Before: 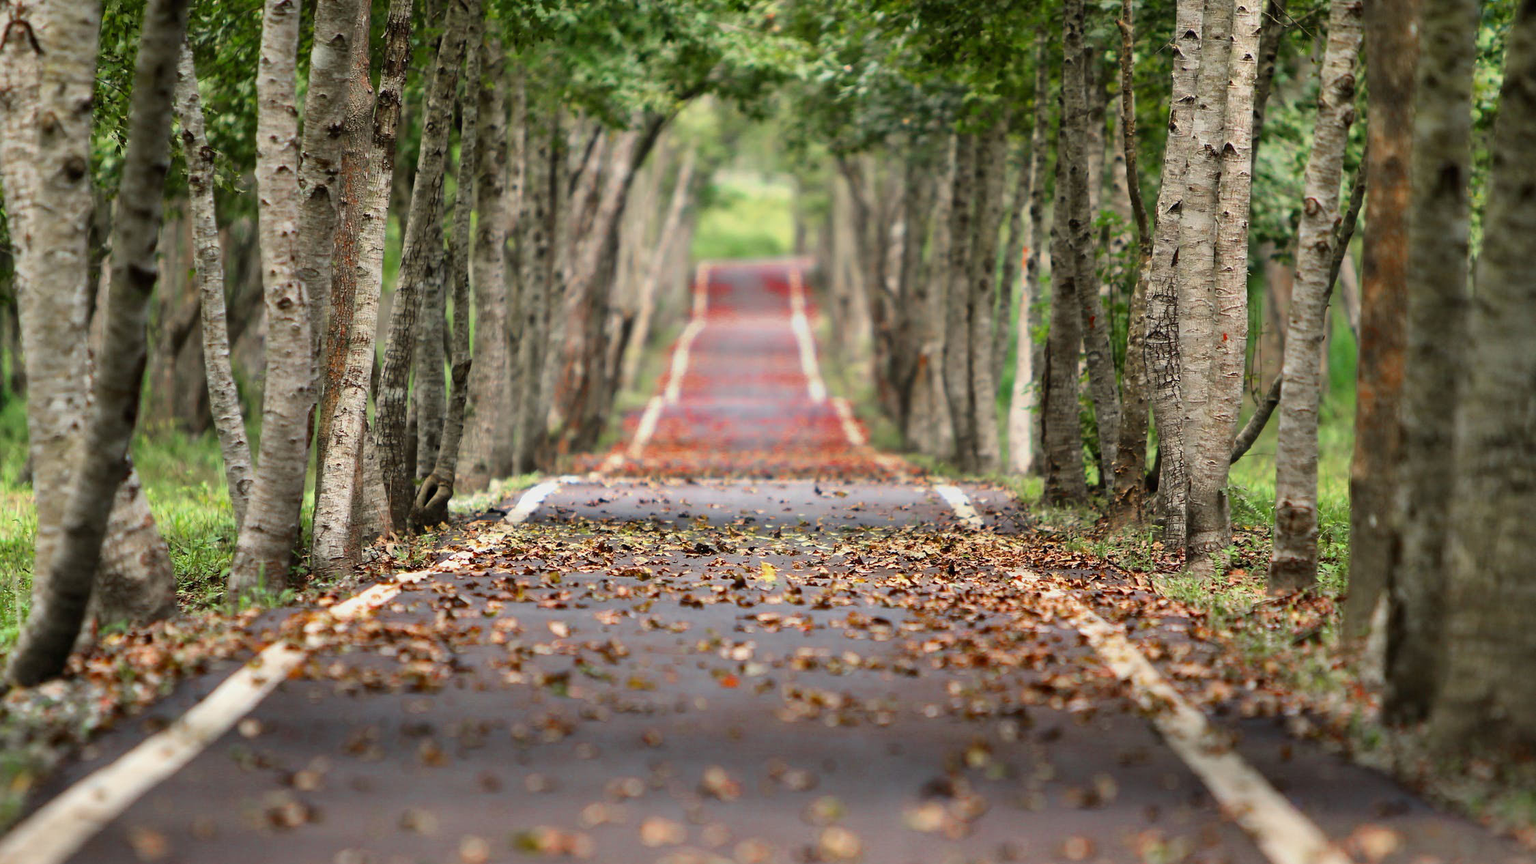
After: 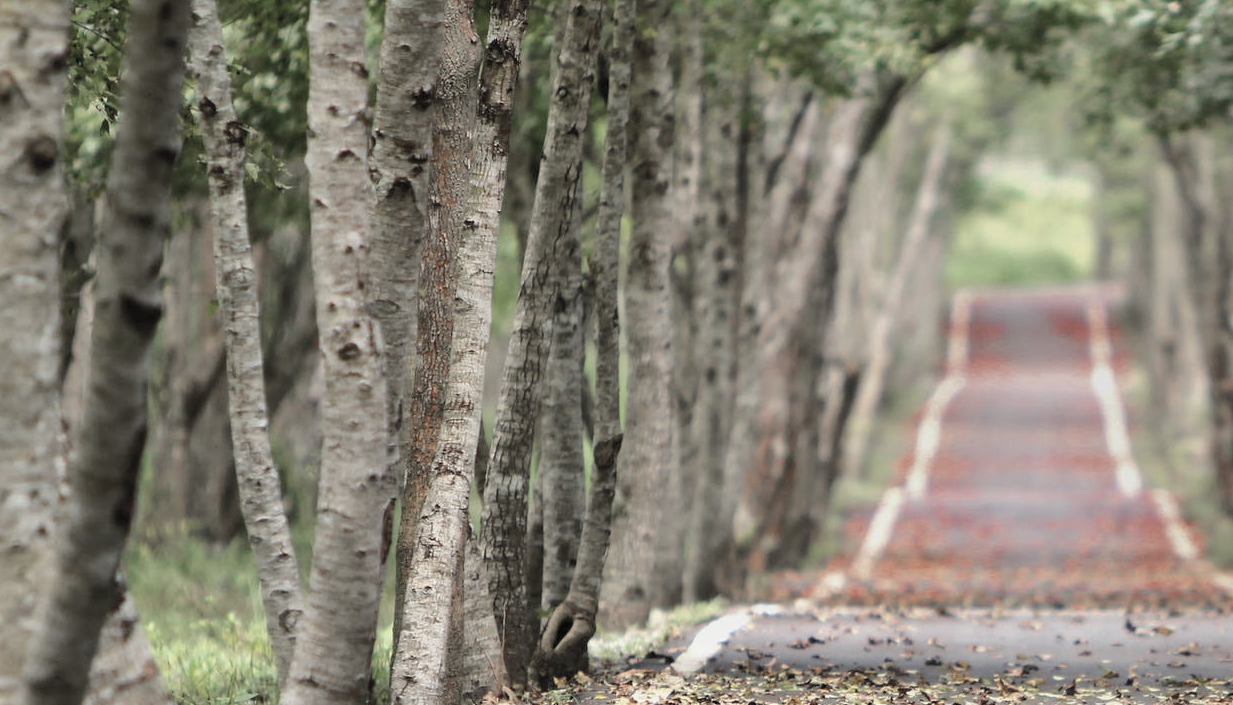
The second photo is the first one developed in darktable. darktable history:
crop and rotate: left 3.042%, top 7.406%, right 42.135%, bottom 36.851%
tone curve: curves: ch0 [(0, 0) (0.003, 0.002) (0.011, 0.009) (0.025, 0.021) (0.044, 0.037) (0.069, 0.058) (0.1, 0.084) (0.136, 0.114) (0.177, 0.149) (0.224, 0.188) (0.277, 0.232) (0.335, 0.281) (0.399, 0.341) (0.468, 0.416) (0.543, 0.496) (0.623, 0.574) (0.709, 0.659) (0.801, 0.754) (0.898, 0.876) (1, 1)], color space Lab, independent channels, preserve colors none
contrast brightness saturation: brightness 0.189, saturation -0.484
